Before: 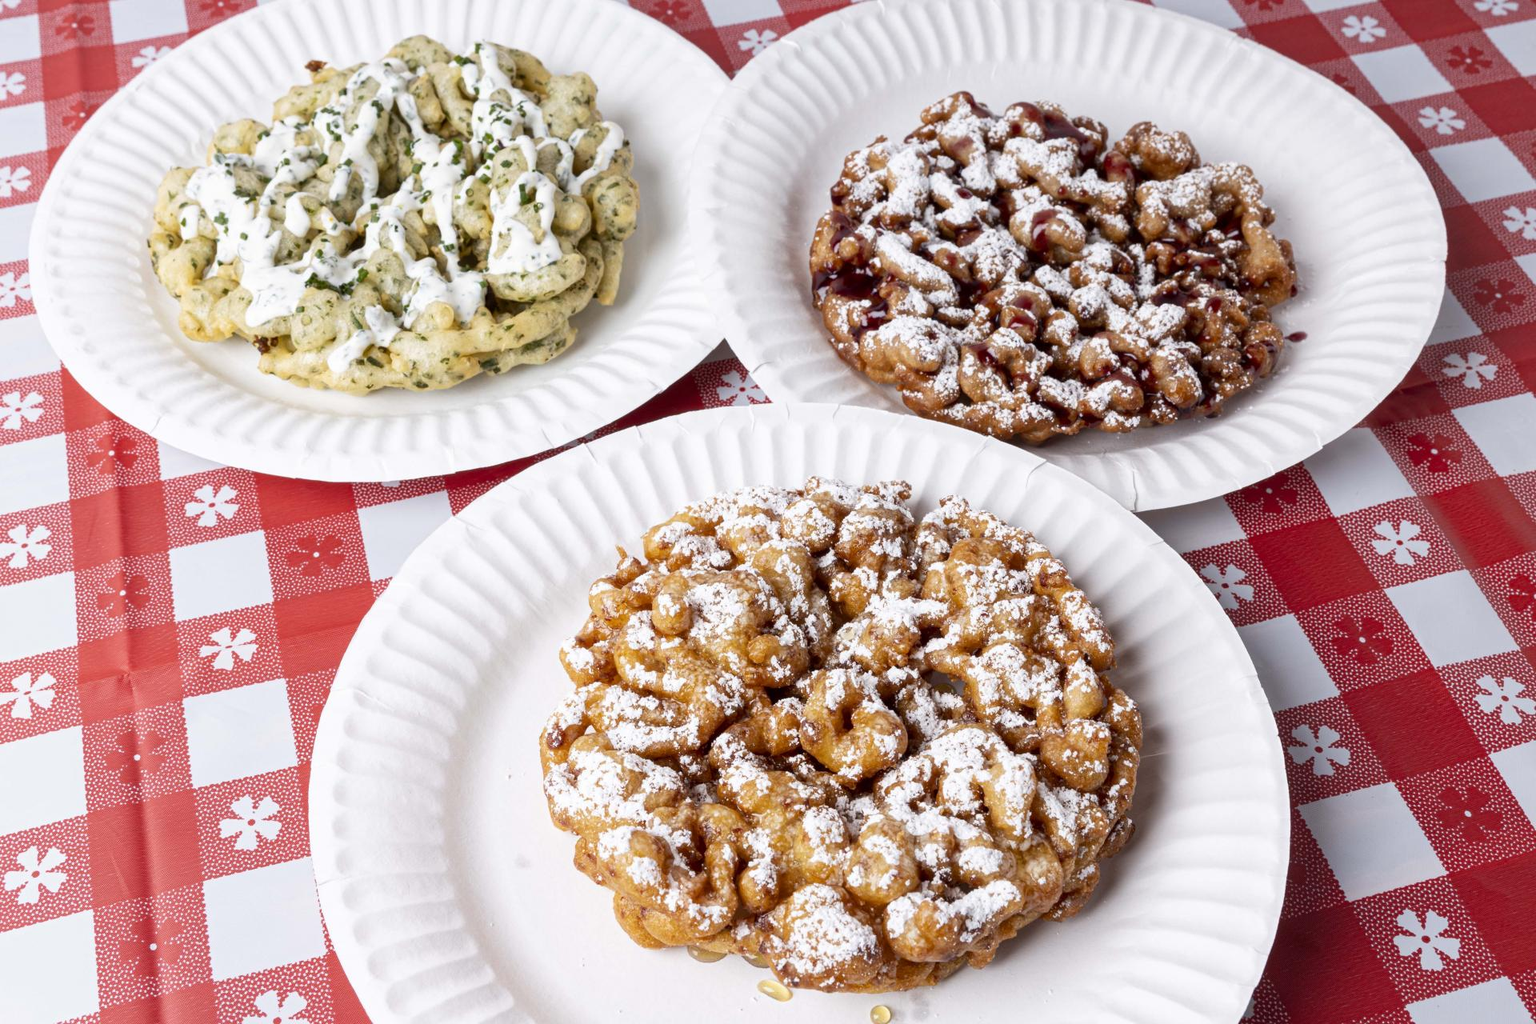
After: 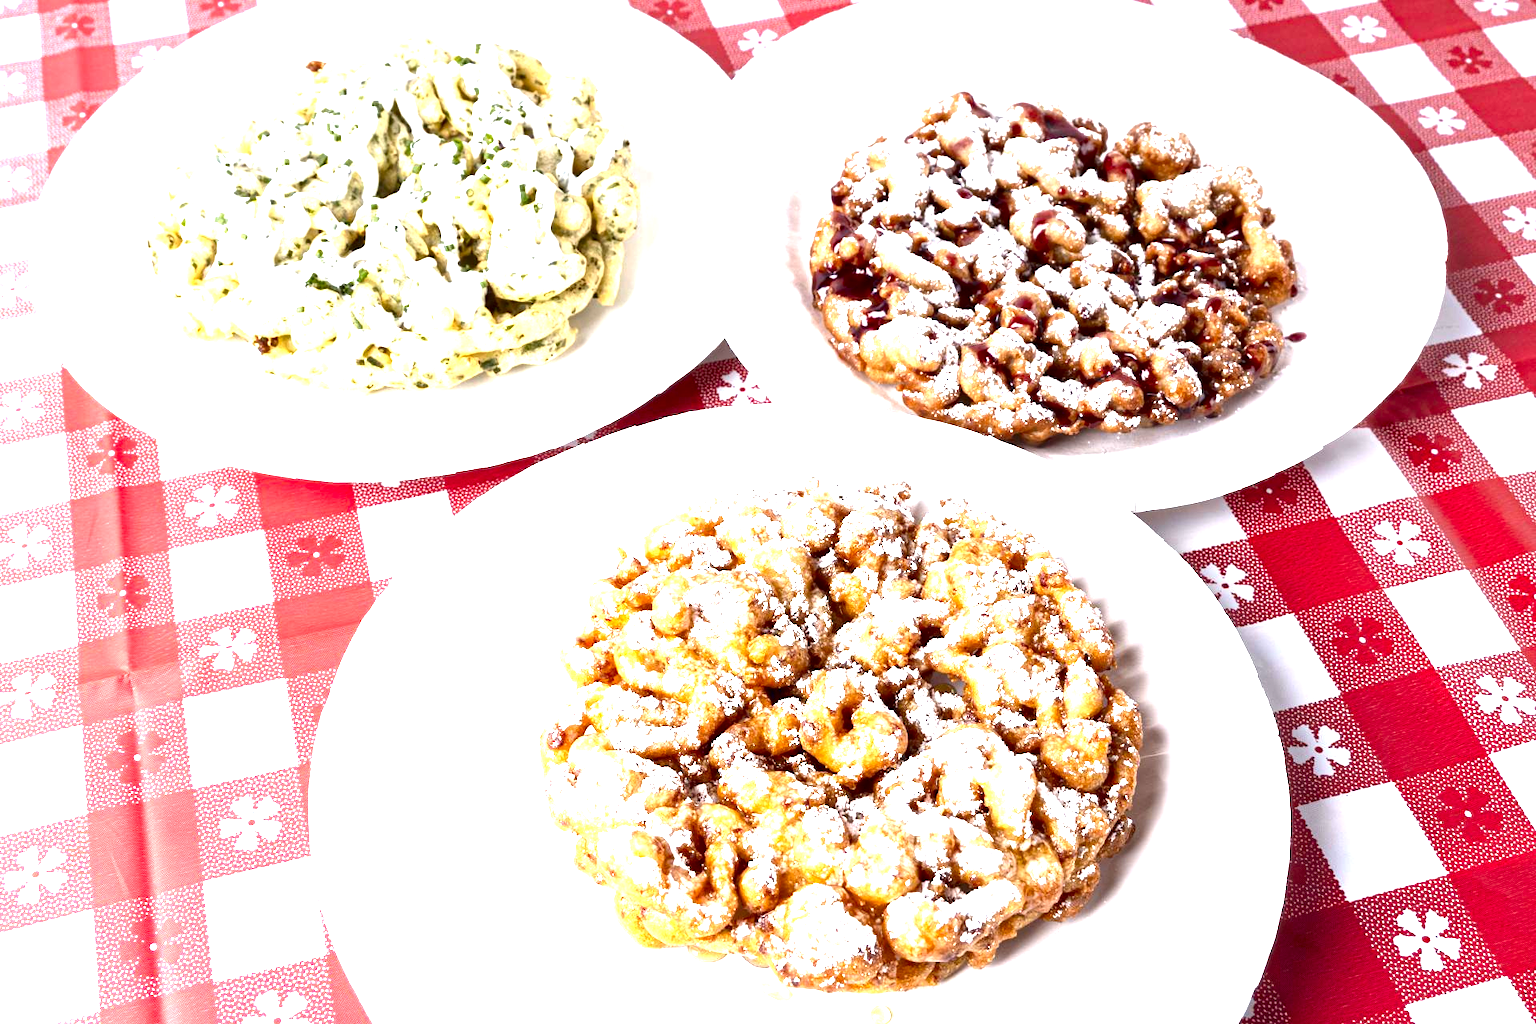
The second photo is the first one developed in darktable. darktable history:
exposure: black level correction 0.001, exposure 1.735 EV, compensate highlight preservation false
contrast brightness saturation: contrast 0.07, brightness -0.13, saturation 0.06
